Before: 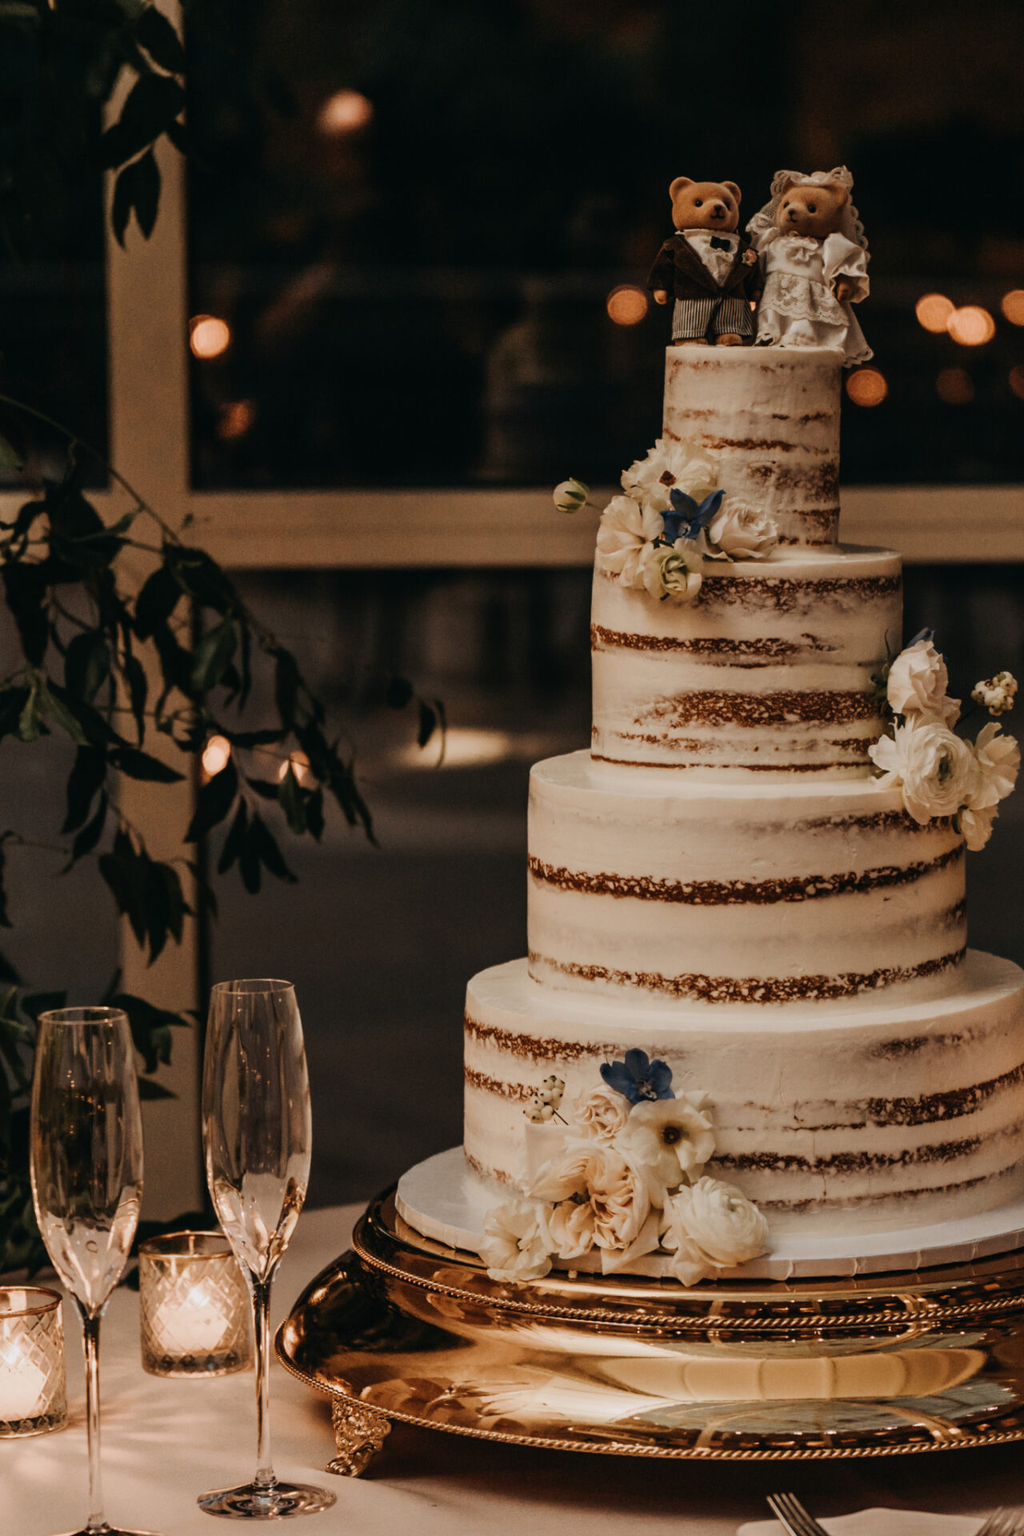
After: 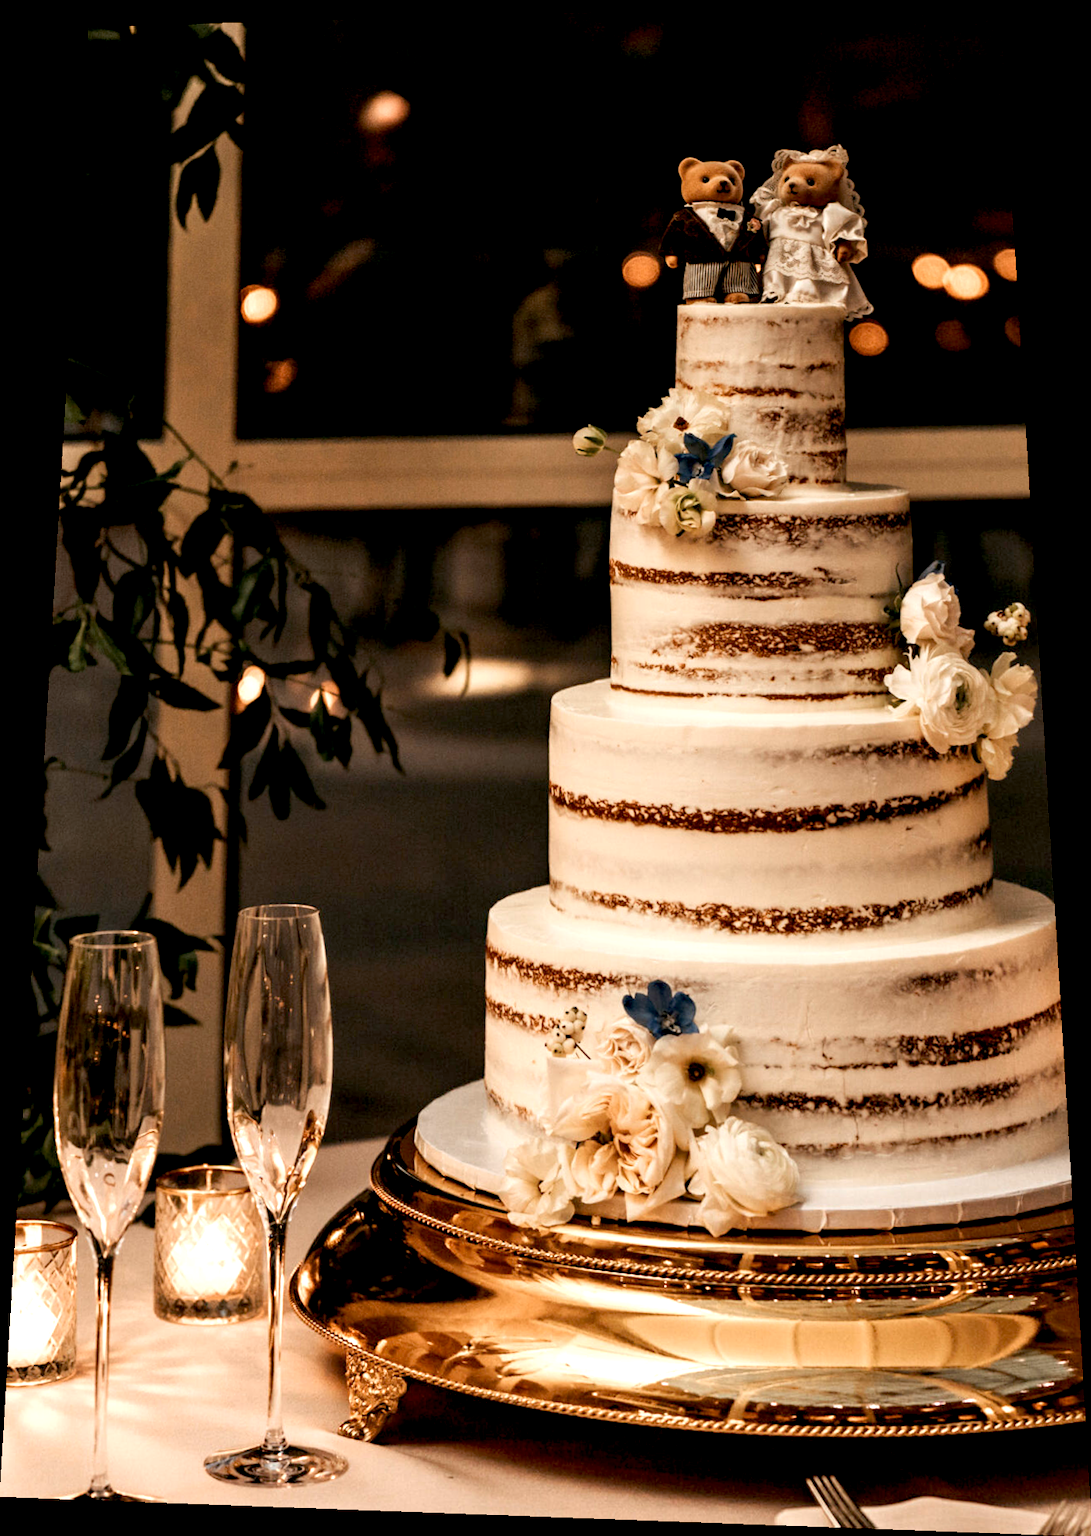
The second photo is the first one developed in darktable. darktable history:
exposure: black level correction 0.008, exposure 0.979 EV, compensate highlight preservation false
rotate and perspective: rotation 0.128°, lens shift (vertical) -0.181, lens shift (horizontal) -0.044, shear 0.001, automatic cropping off
